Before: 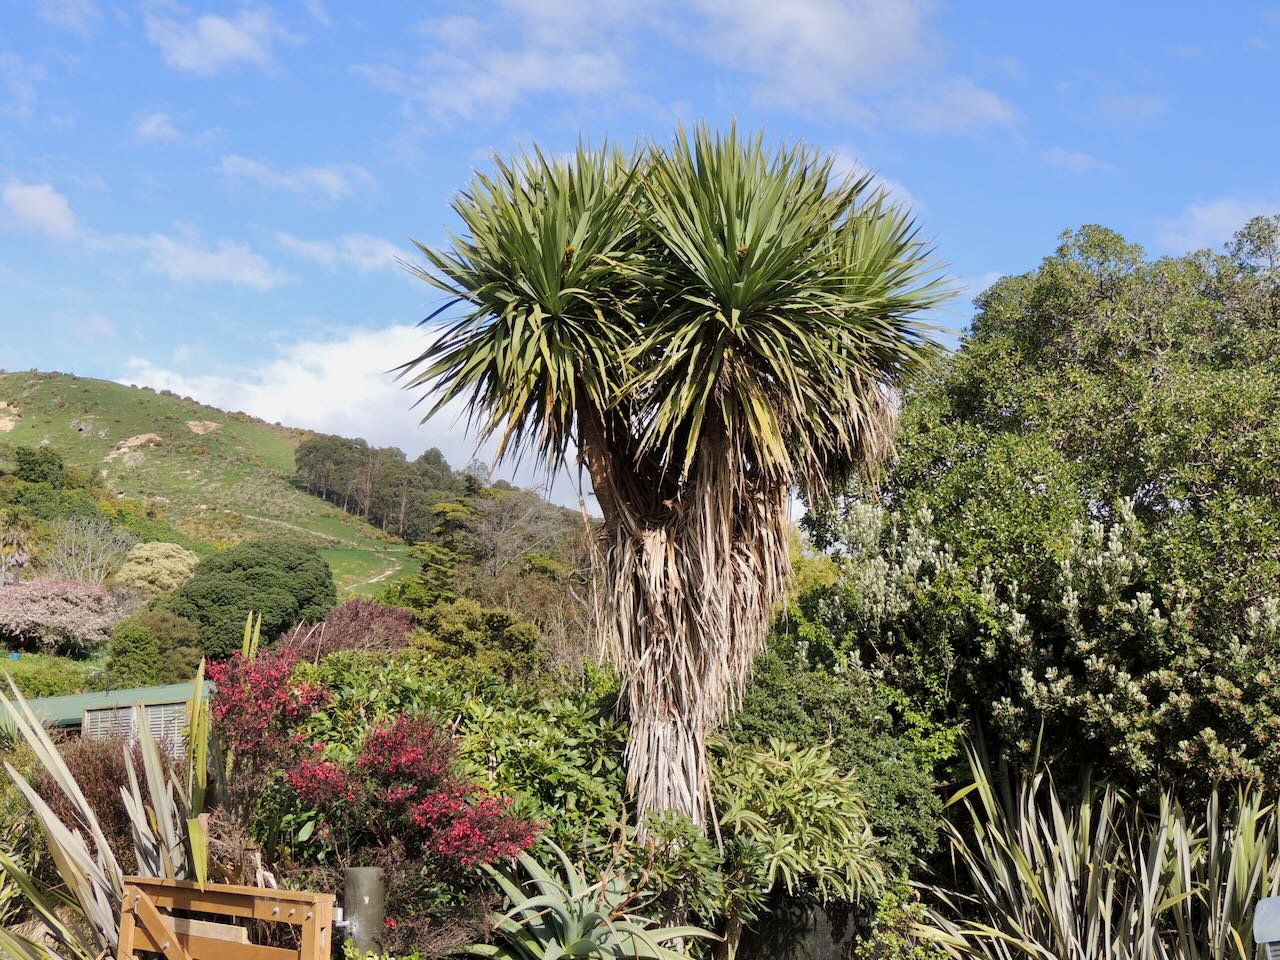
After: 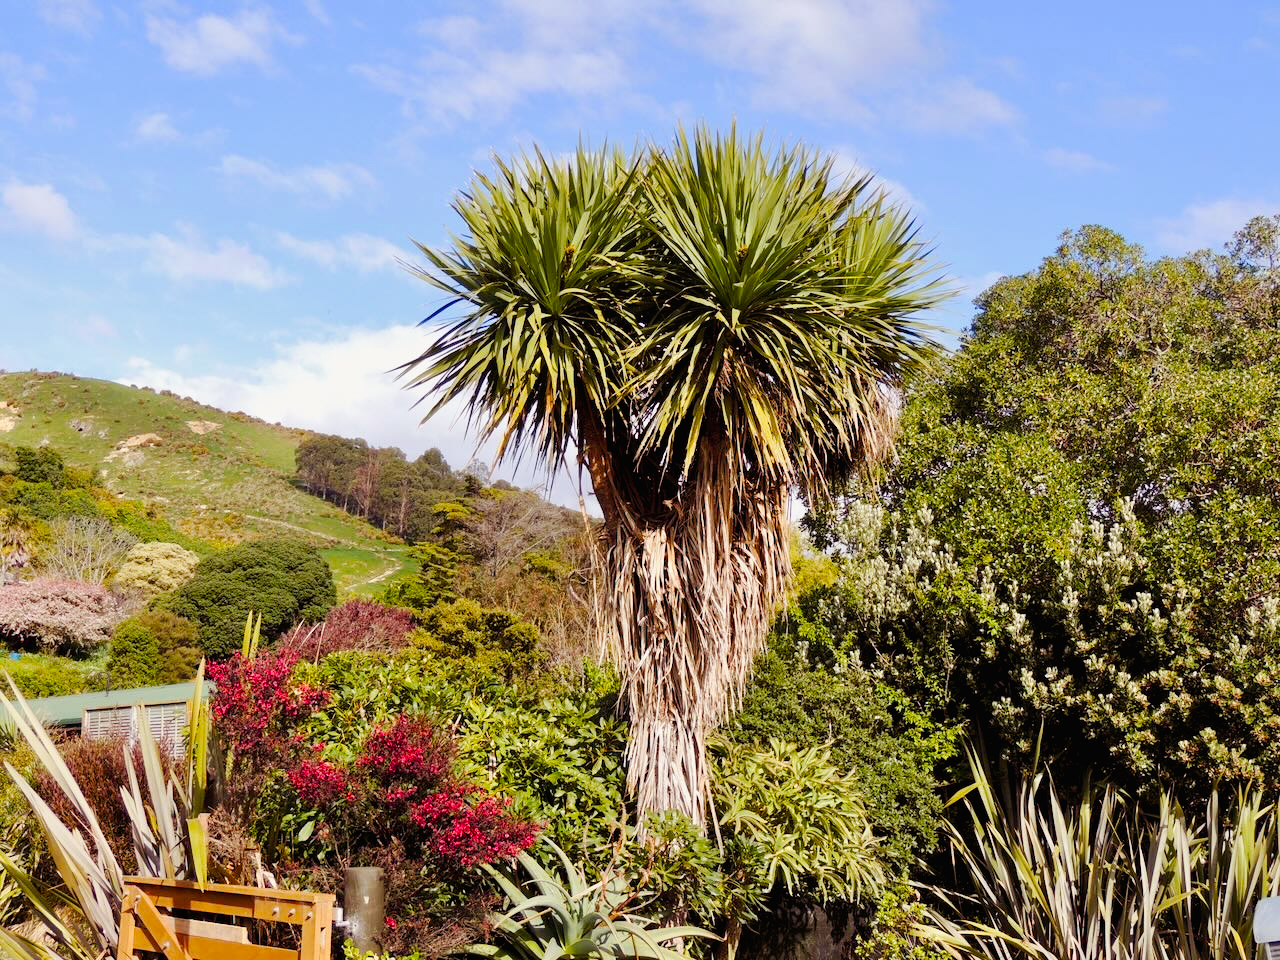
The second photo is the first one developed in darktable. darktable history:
tone curve: curves: ch0 [(0, 0.01) (0.037, 0.032) (0.131, 0.108) (0.275, 0.258) (0.483, 0.512) (0.61, 0.661) (0.696, 0.742) (0.792, 0.834) (0.911, 0.936) (0.997, 0.995)]; ch1 [(0, 0) (0.308, 0.29) (0.425, 0.411) (0.503, 0.502) (0.529, 0.543) (0.683, 0.706) (0.746, 0.77) (1, 1)]; ch2 [(0, 0) (0.225, 0.214) (0.334, 0.339) (0.401, 0.415) (0.485, 0.487) (0.502, 0.502) (0.525, 0.523) (0.545, 0.552) (0.587, 0.61) (0.636, 0.654) (0.711, 0.729) (0.845, 0.855) (0.998, 0.977)], preserve colors none
color balance rgb: shadows lift › chroma 3.238%, shadows lift › hue 281.95°, power › chroma 1.067%, power › hue 27.77°, perceptual saturation grading › global saturation 34.895%, perceptual saturation grading › highlights -25.452%, perceptual saturation grading › shadows 24.833%
